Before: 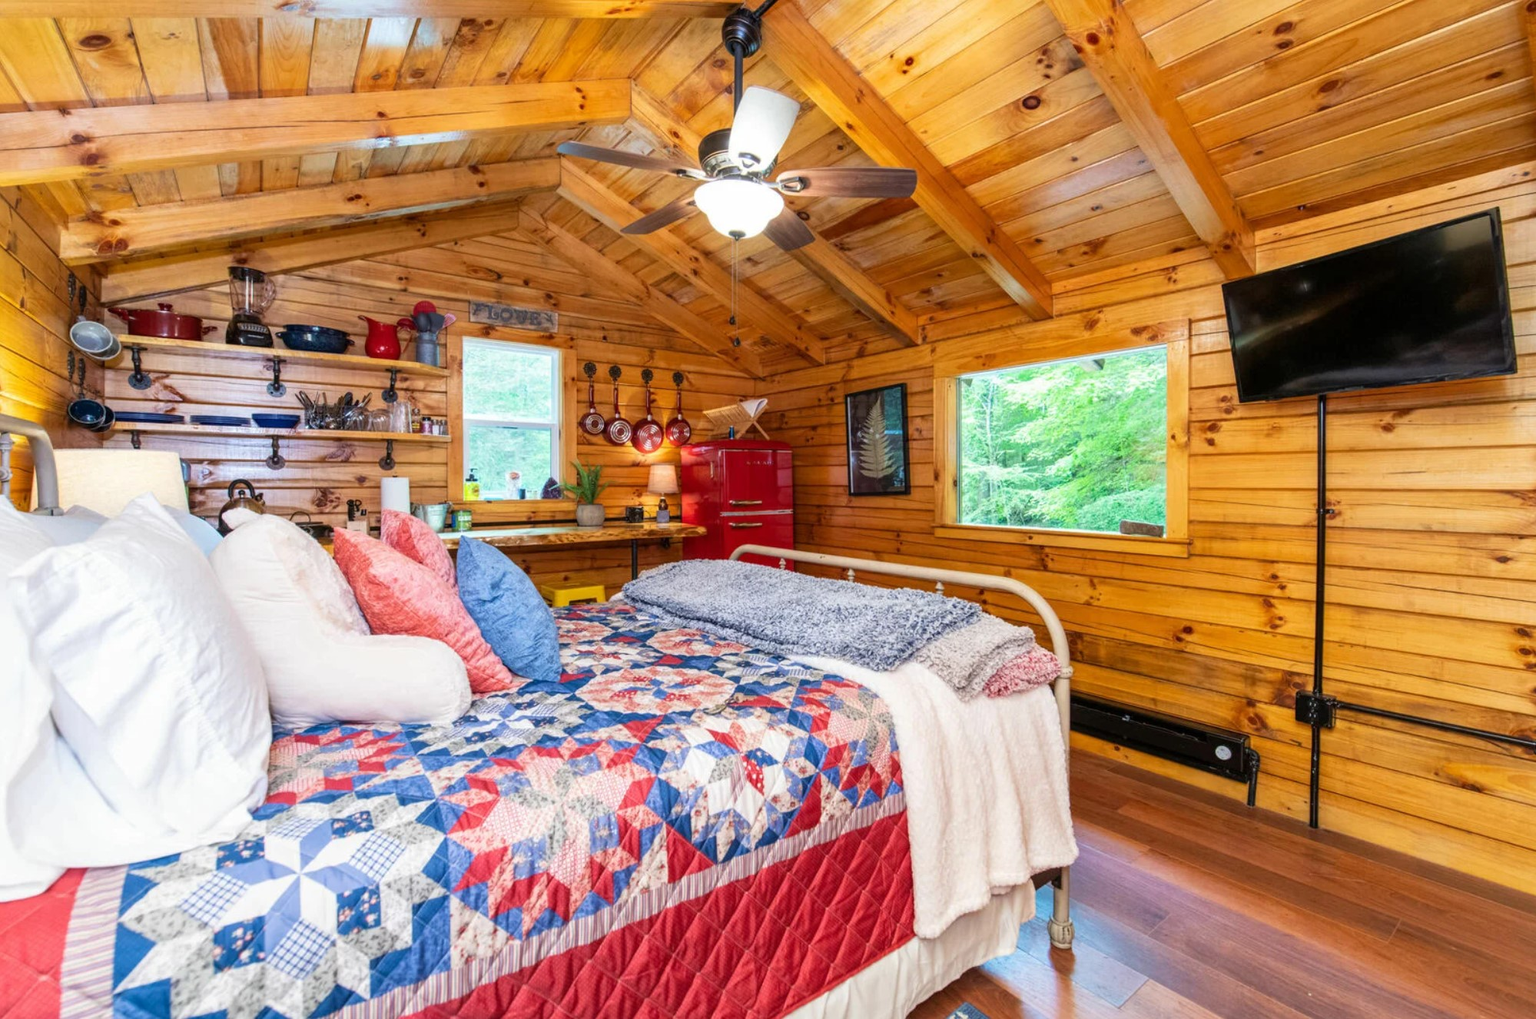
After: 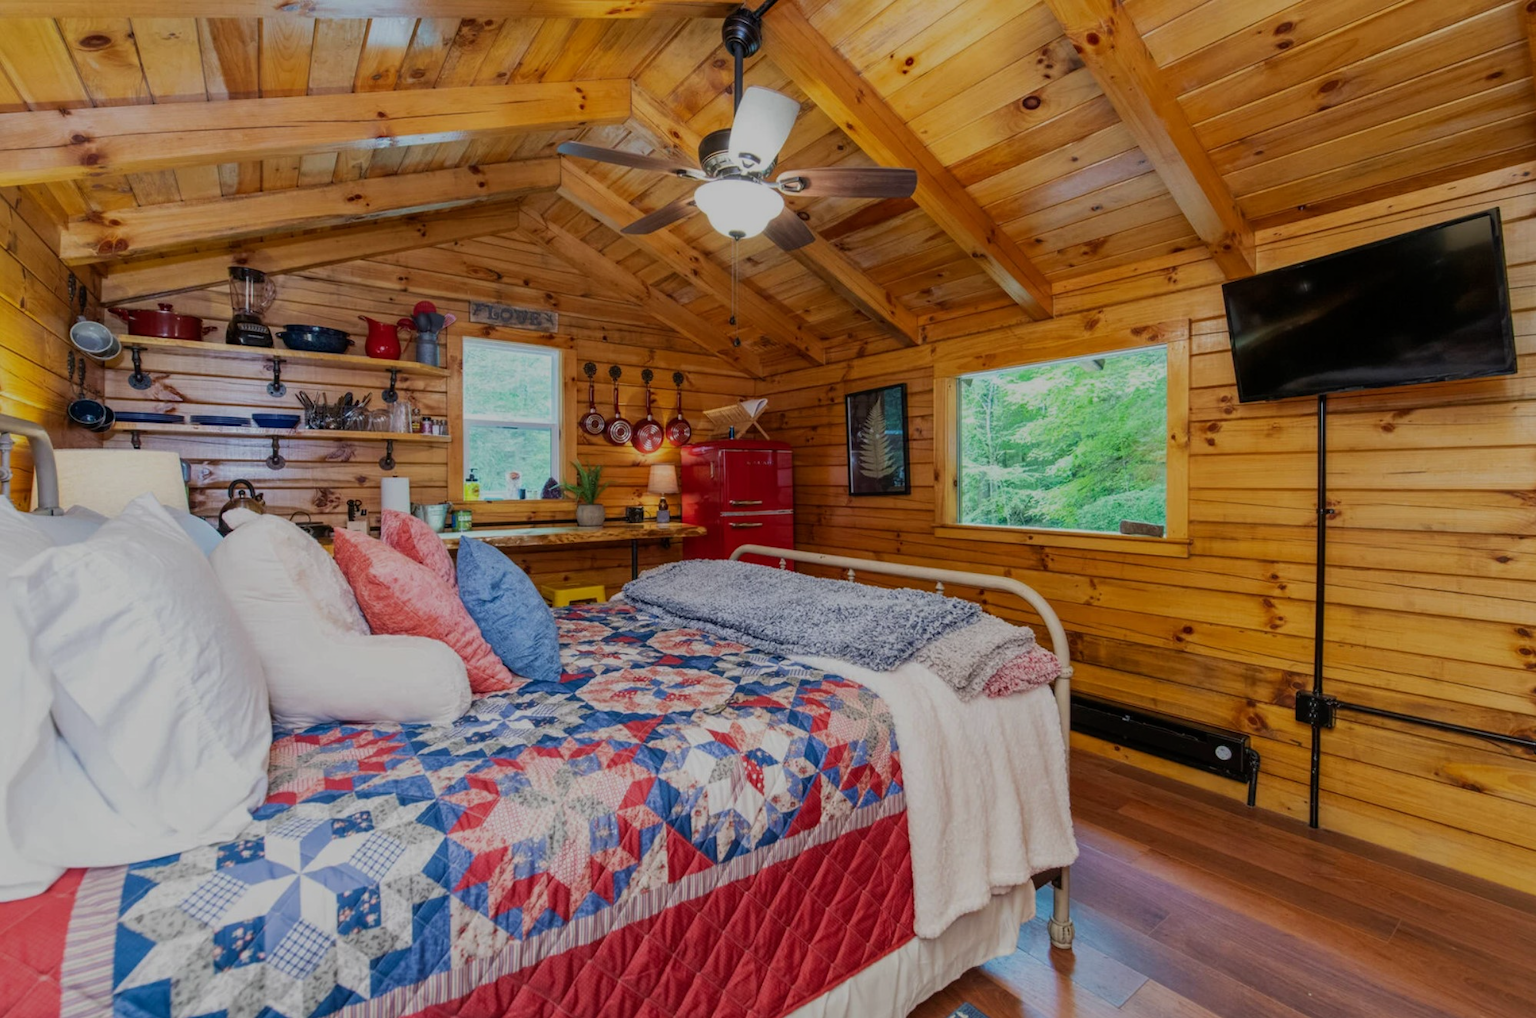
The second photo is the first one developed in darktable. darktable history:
exposure: exposure -0.933 EV, compensate highlight preservation false
